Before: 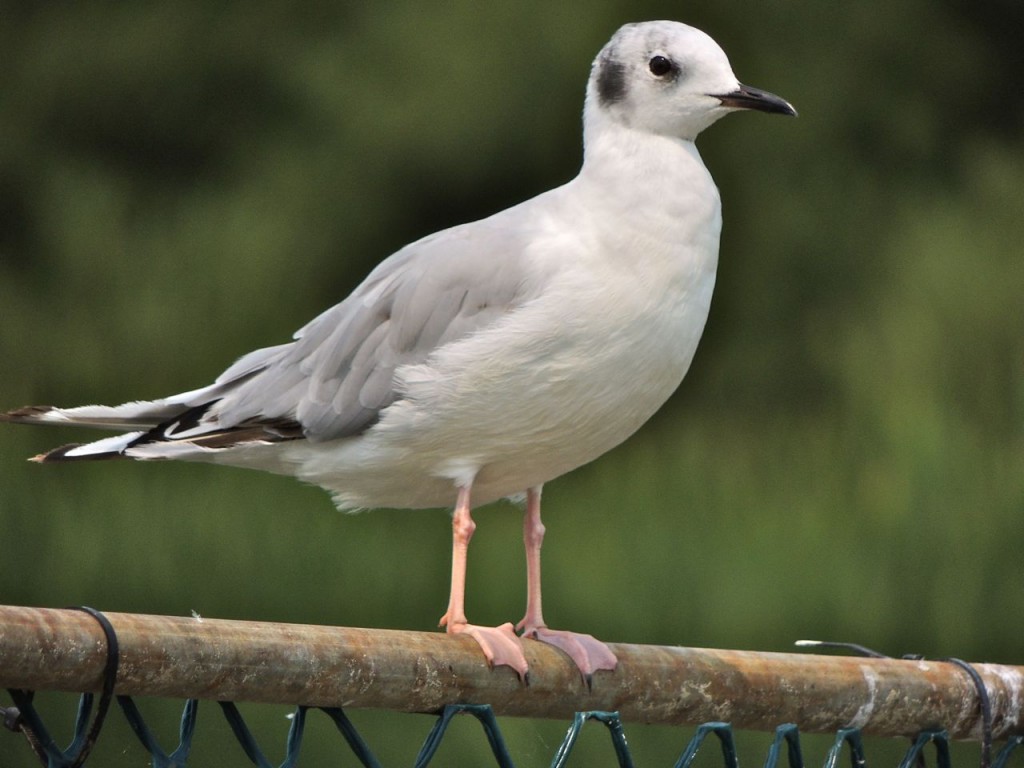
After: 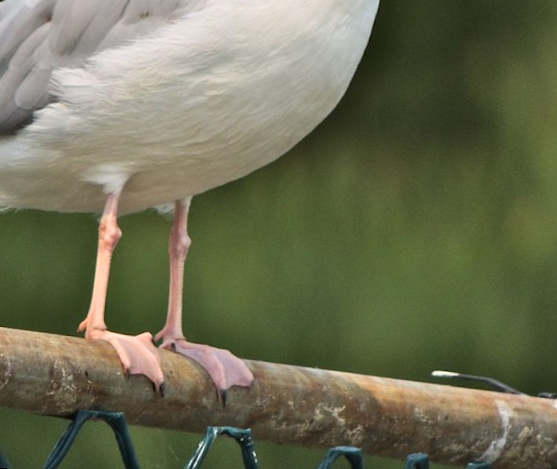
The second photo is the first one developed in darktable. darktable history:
crop: left 34.479%, top 38.822%, right 13.718%, bottom 5.172%
rotate and perspective: rotation 4.1°, automatic cropping off
contrast brightness saturation: contrast 0.15, brightness 0.05
